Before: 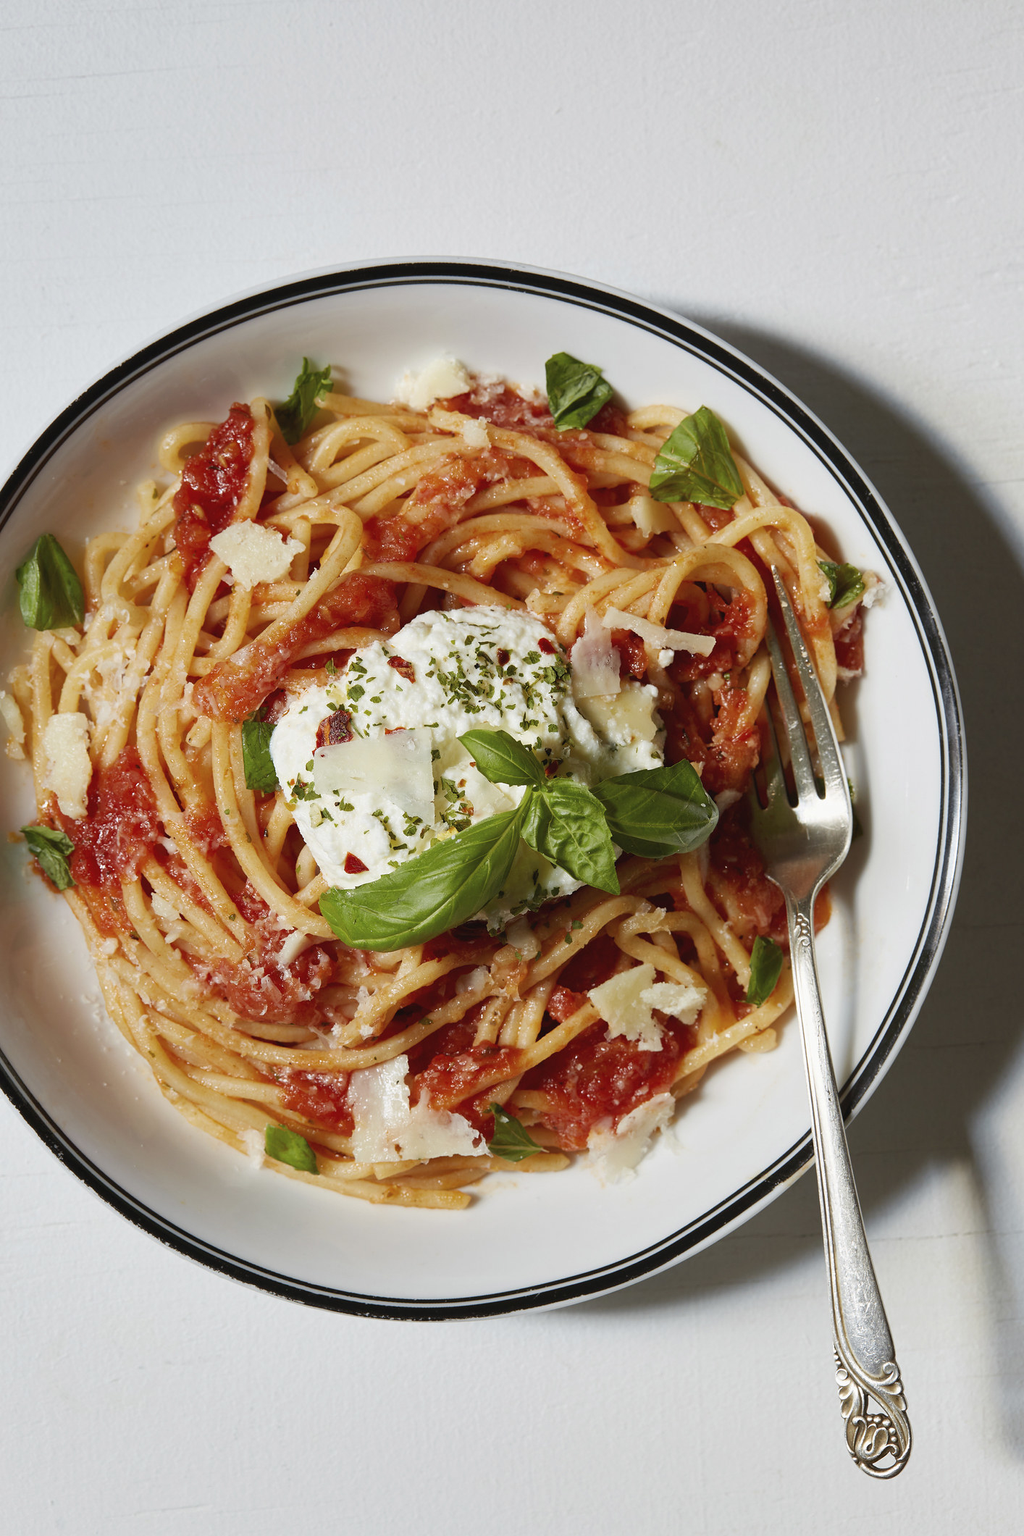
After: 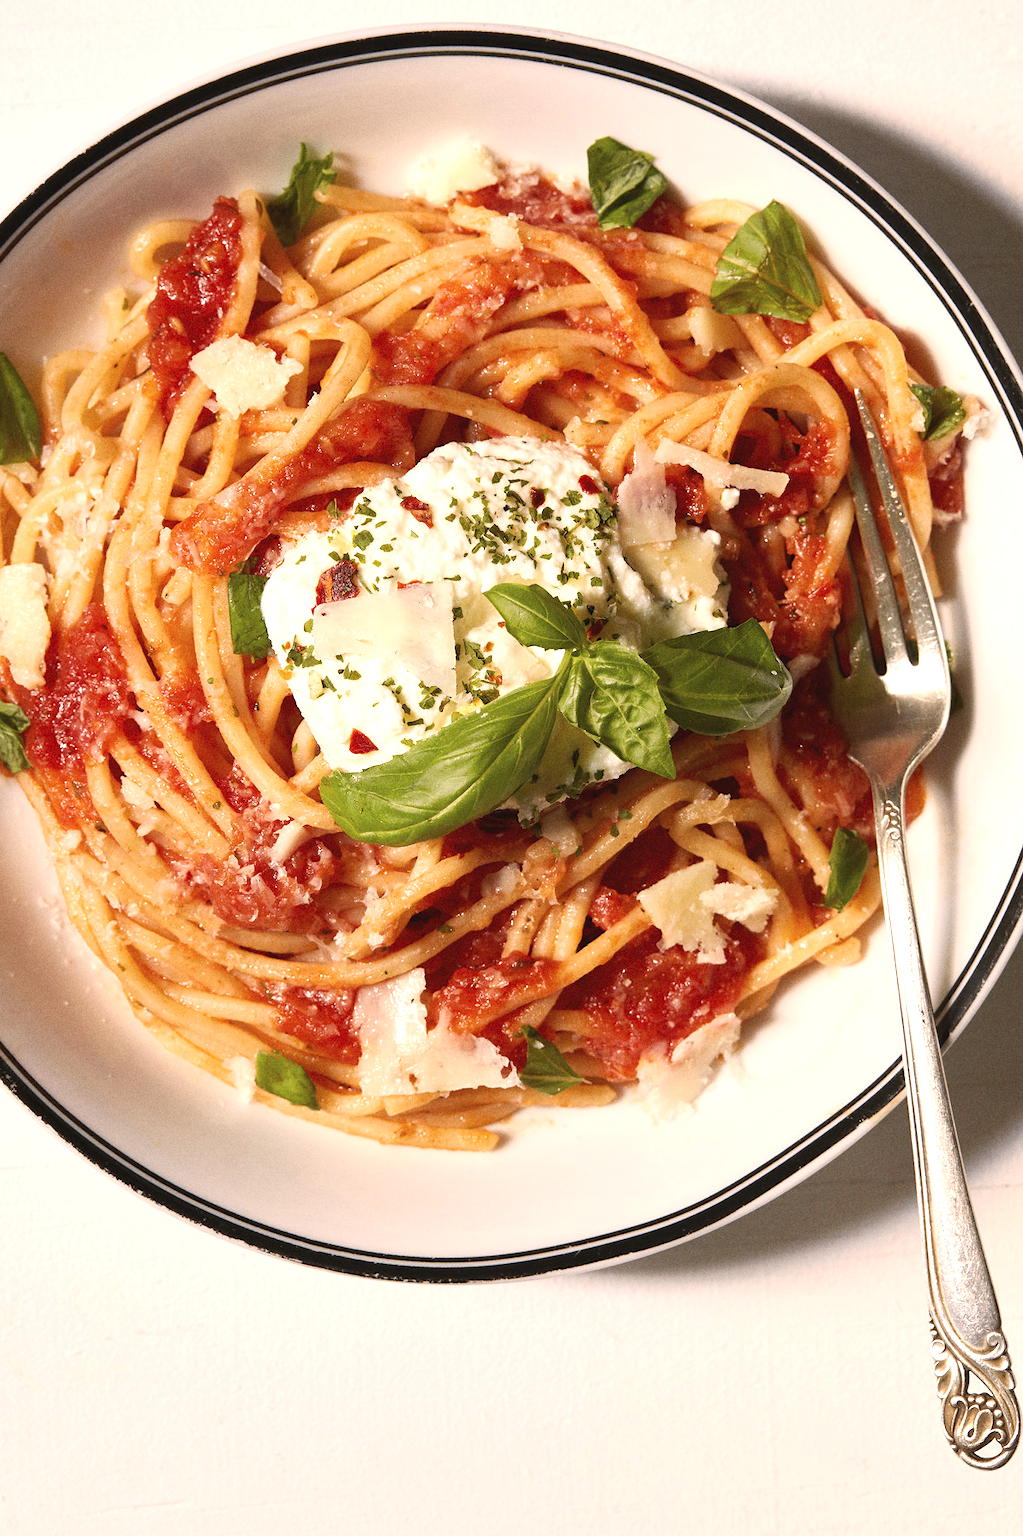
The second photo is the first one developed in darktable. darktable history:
white balance: red 1.127, blue 0.943
exposure: black level correction 0.001, exposure 0.5 EV, compensate exposure bias true, compensate highlight preservation false
grain: on, module defaults
crop and rotate: left 4.842%, top 15.51%, right 10.668%
